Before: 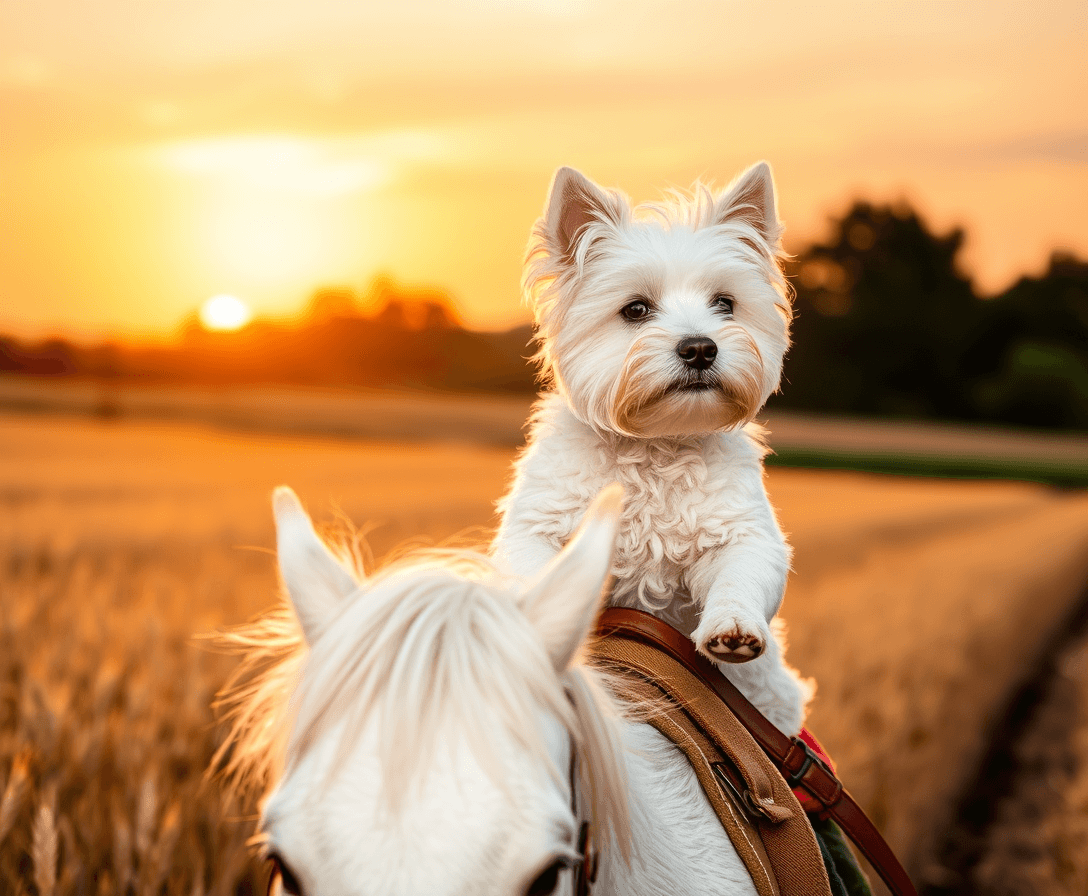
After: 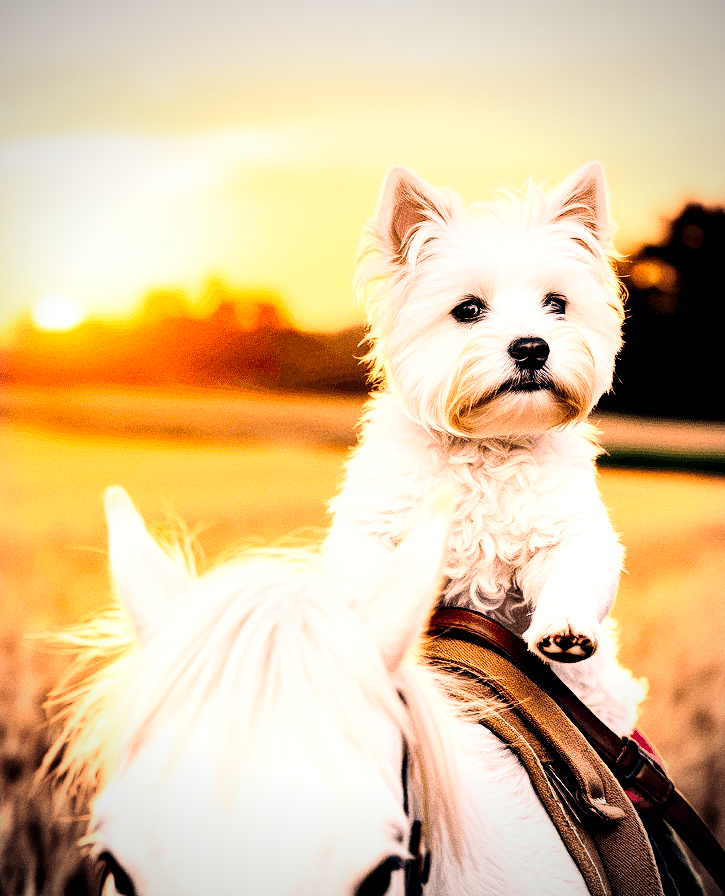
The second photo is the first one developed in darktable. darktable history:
raw chromatic aberrations: iterations once
hot pixels: on, module defaults
levels: levels [0, 0.498, 0.996]
contrast brightness saturation: contrast 0.04, saturation 0.07
base curve: curves: ch0 [(0, 0) (0.028, 0.03) (0.121, 0.232) (0.46, 0.748) (0.859, 0.968) (1, 1)], preserve colors none
exposure: black level correction 0.001, compensate highlight preservation false
velvia: strength 17%
vibrance: vibrance 14%
crop and rotate: left 15.446%, right 17.836%
color correction: highlights a* 14.46, highlights b* 5.85, shadows a* -5.53, shadows b* -15.24, saturation 0.85
vignetting: fall-off start 74.49%, fall-off radius 65.9%, brightness -0.628, saturation -0.68
local contrast: highlights 123%, shadows 126%, detail 140%, midtone range 0.254
grain: coarseness 9.61 ISO, strength 35.62%
tone curve: curves: ch0 [(0, 0) (0.288, 0.201) (0.683, 0.793) (1, 1)], color space Lab, linked channels, preserve colors none
